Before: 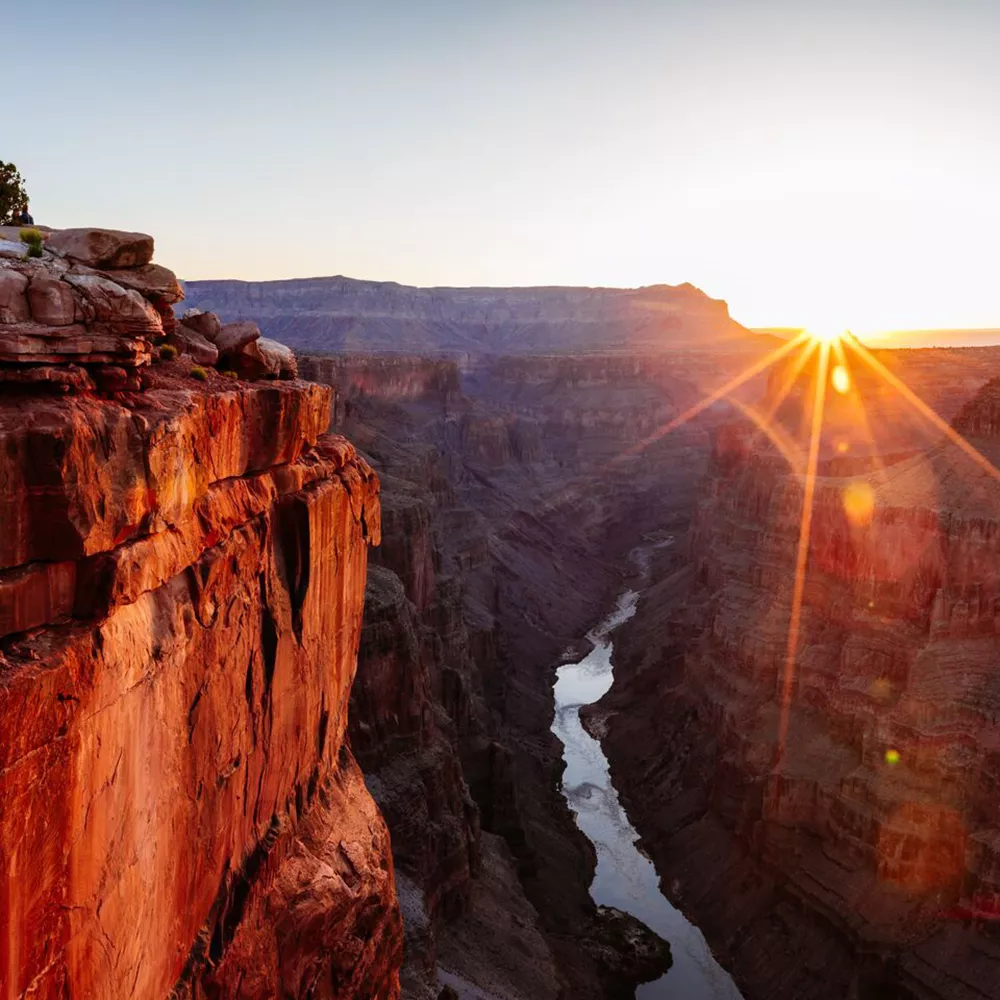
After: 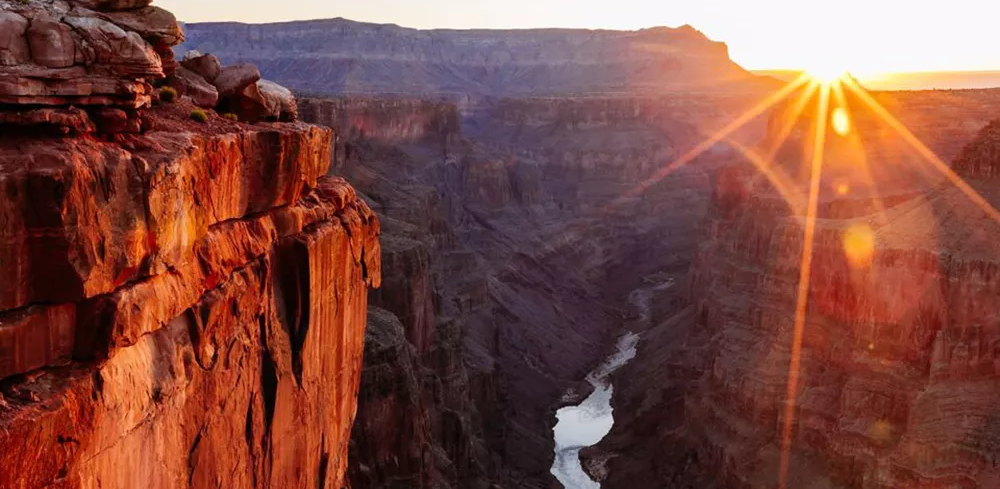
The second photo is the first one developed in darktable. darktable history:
crop and rotate: top 25.898%, bottom 25.166%
